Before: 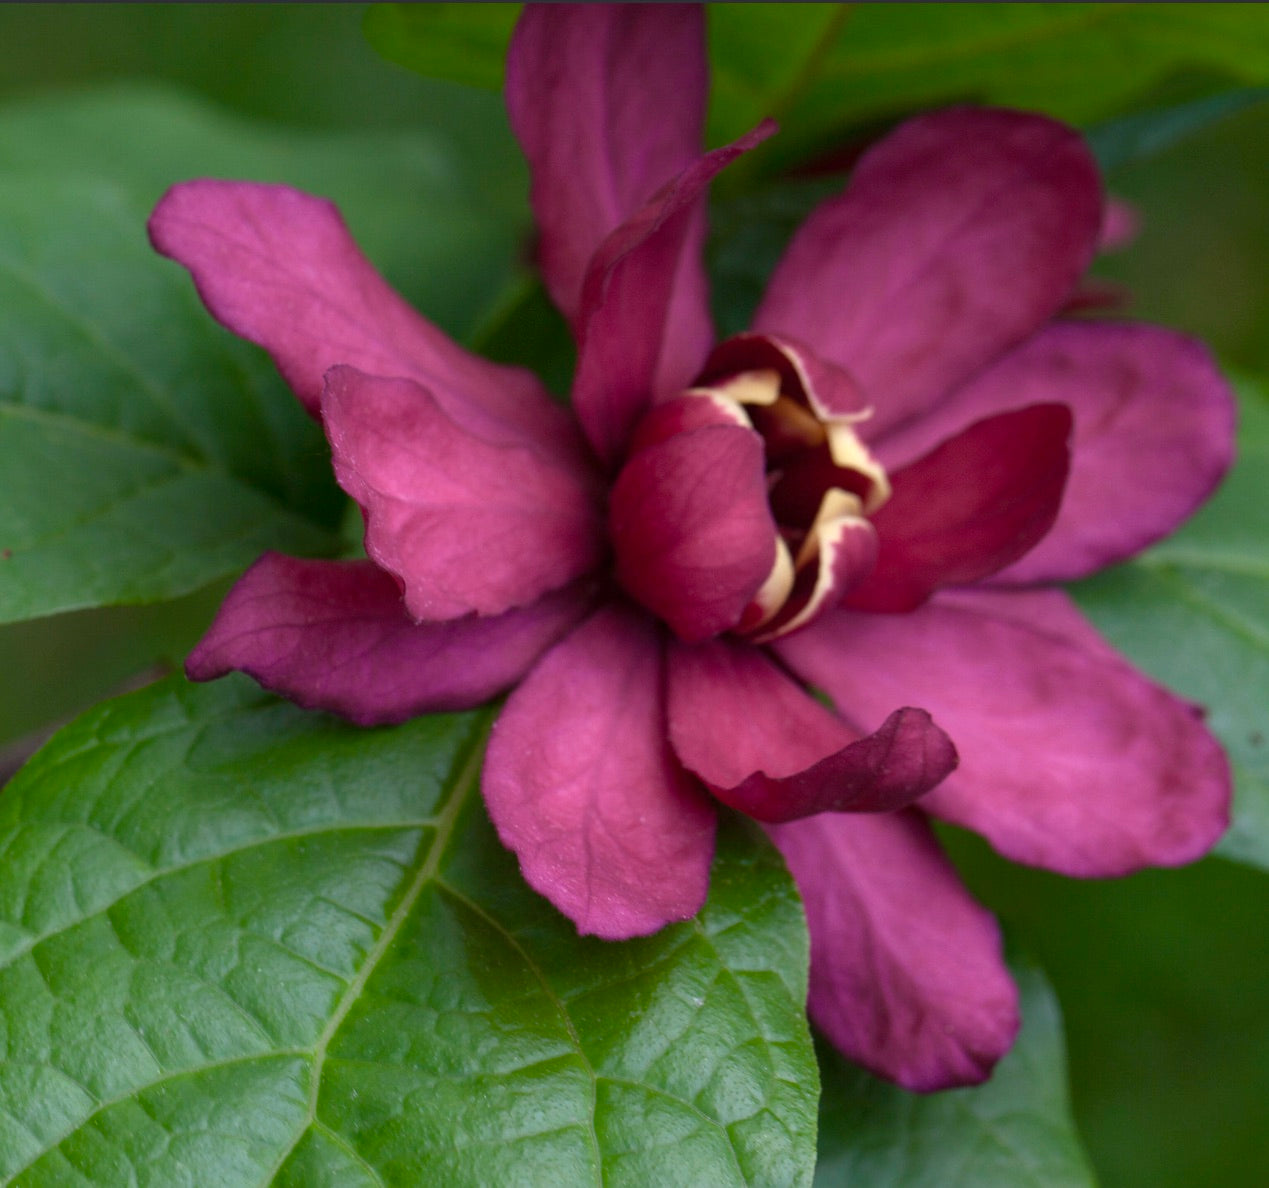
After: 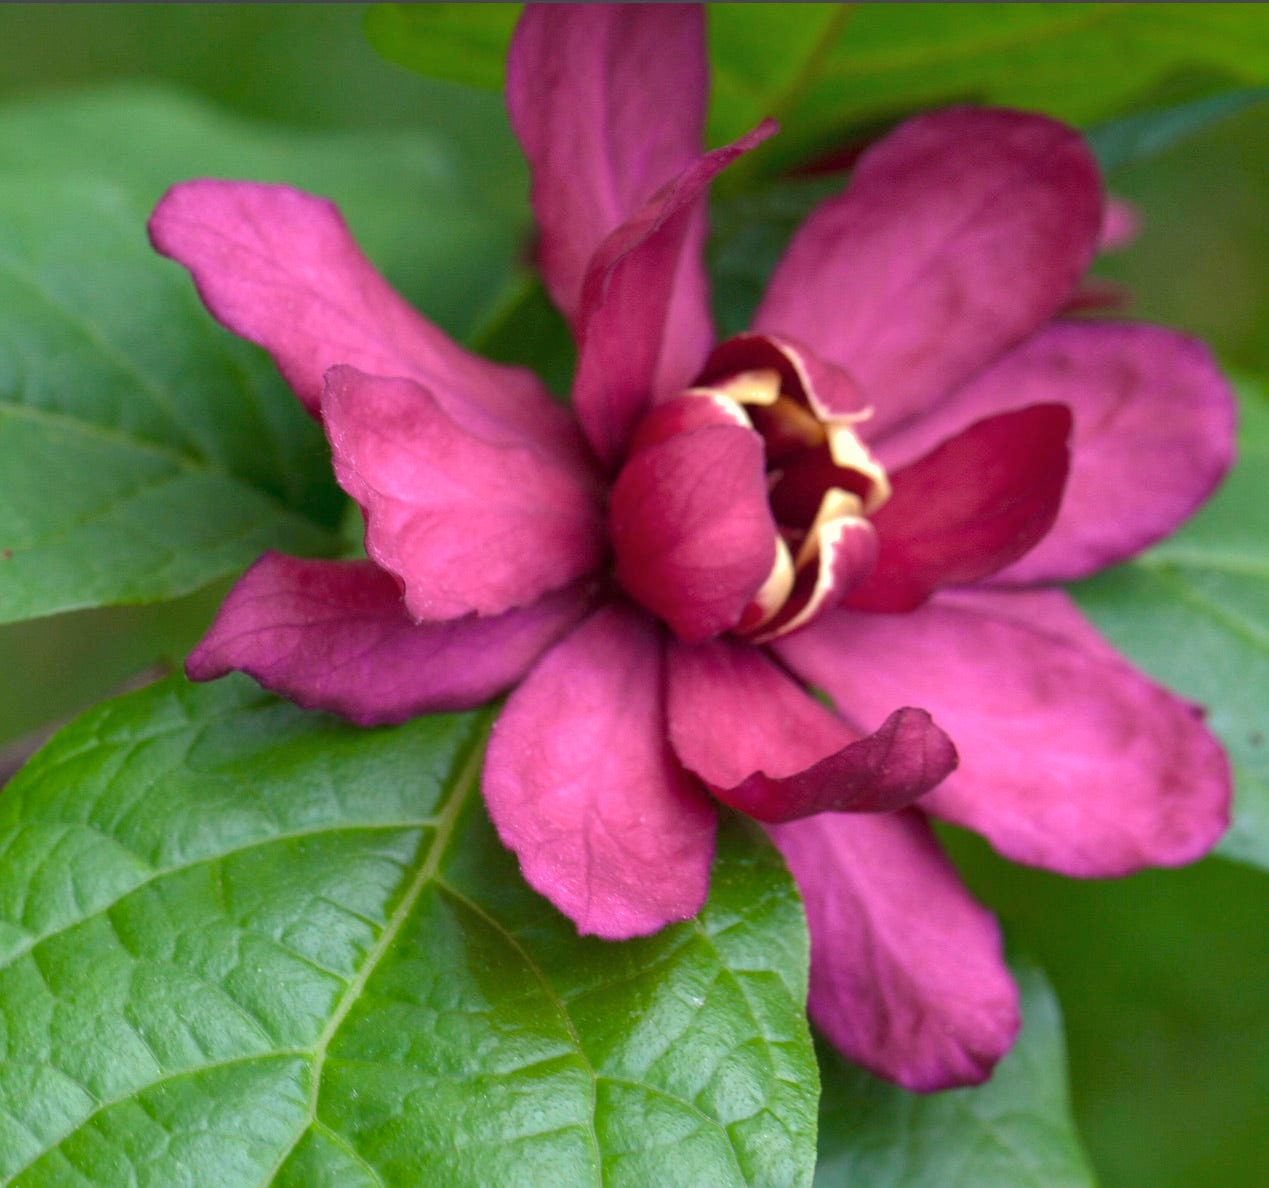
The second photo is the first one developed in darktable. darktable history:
exposure: exposure 0.752 EV, compensate highlight preservation false
shadows and highlights: on, module defaults
